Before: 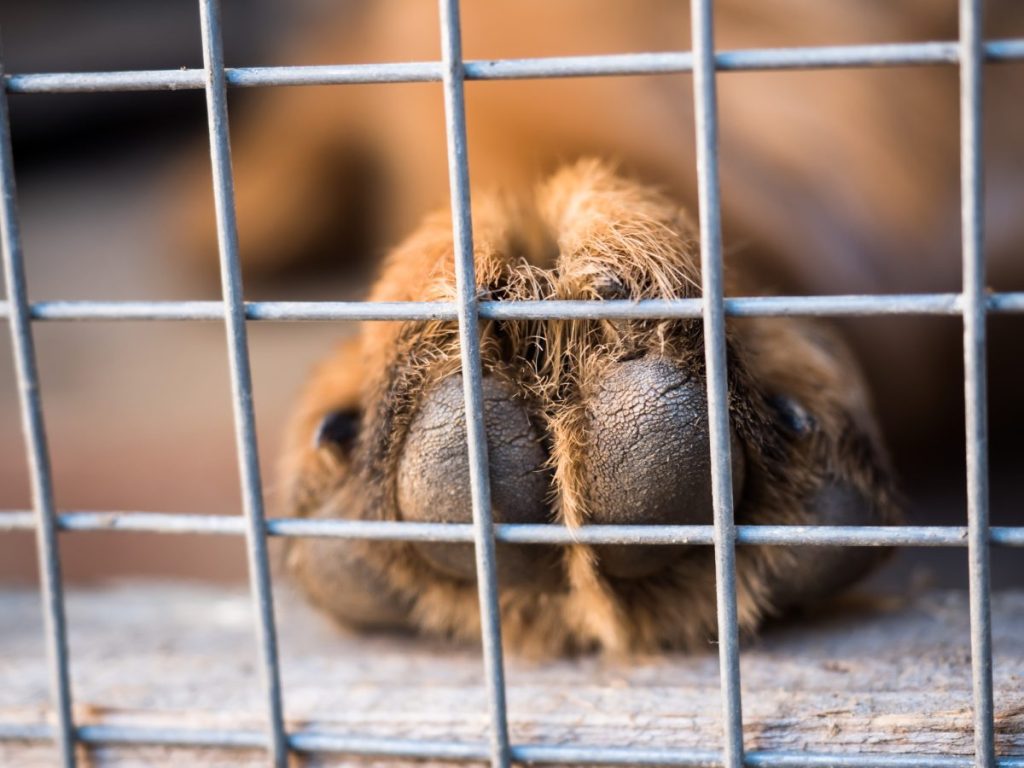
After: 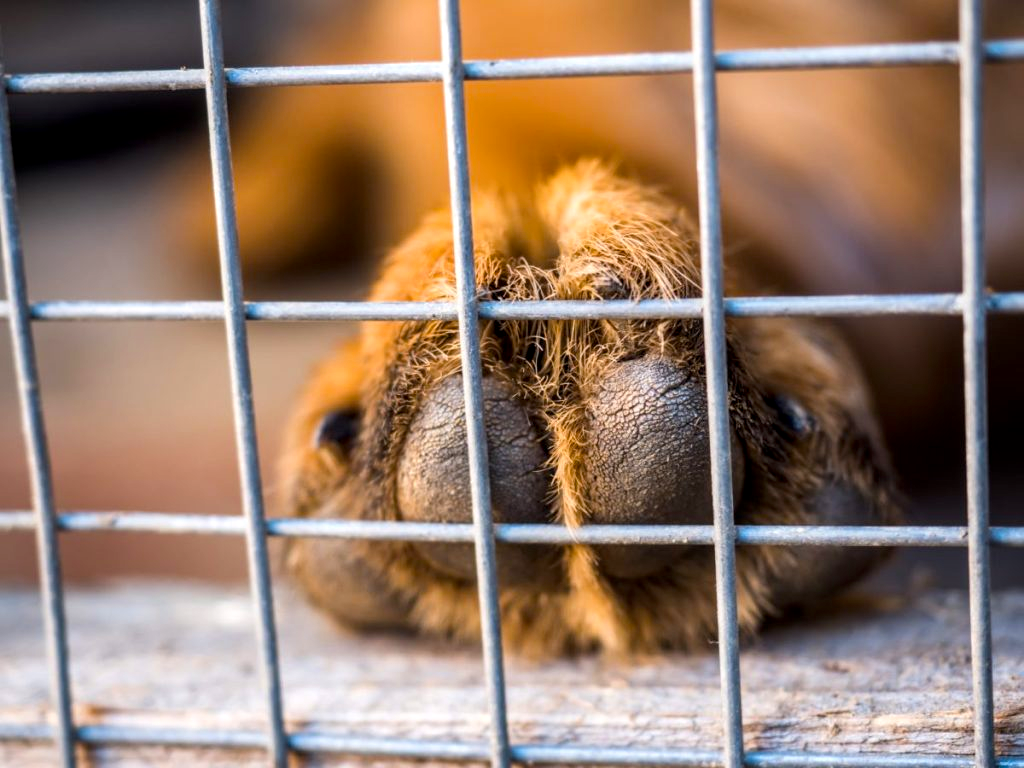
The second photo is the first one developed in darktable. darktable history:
color balance rgb: perceptual saturation grading › global saturation 34.05%, global vibrance 5.56%
local contrast: detail 130%
